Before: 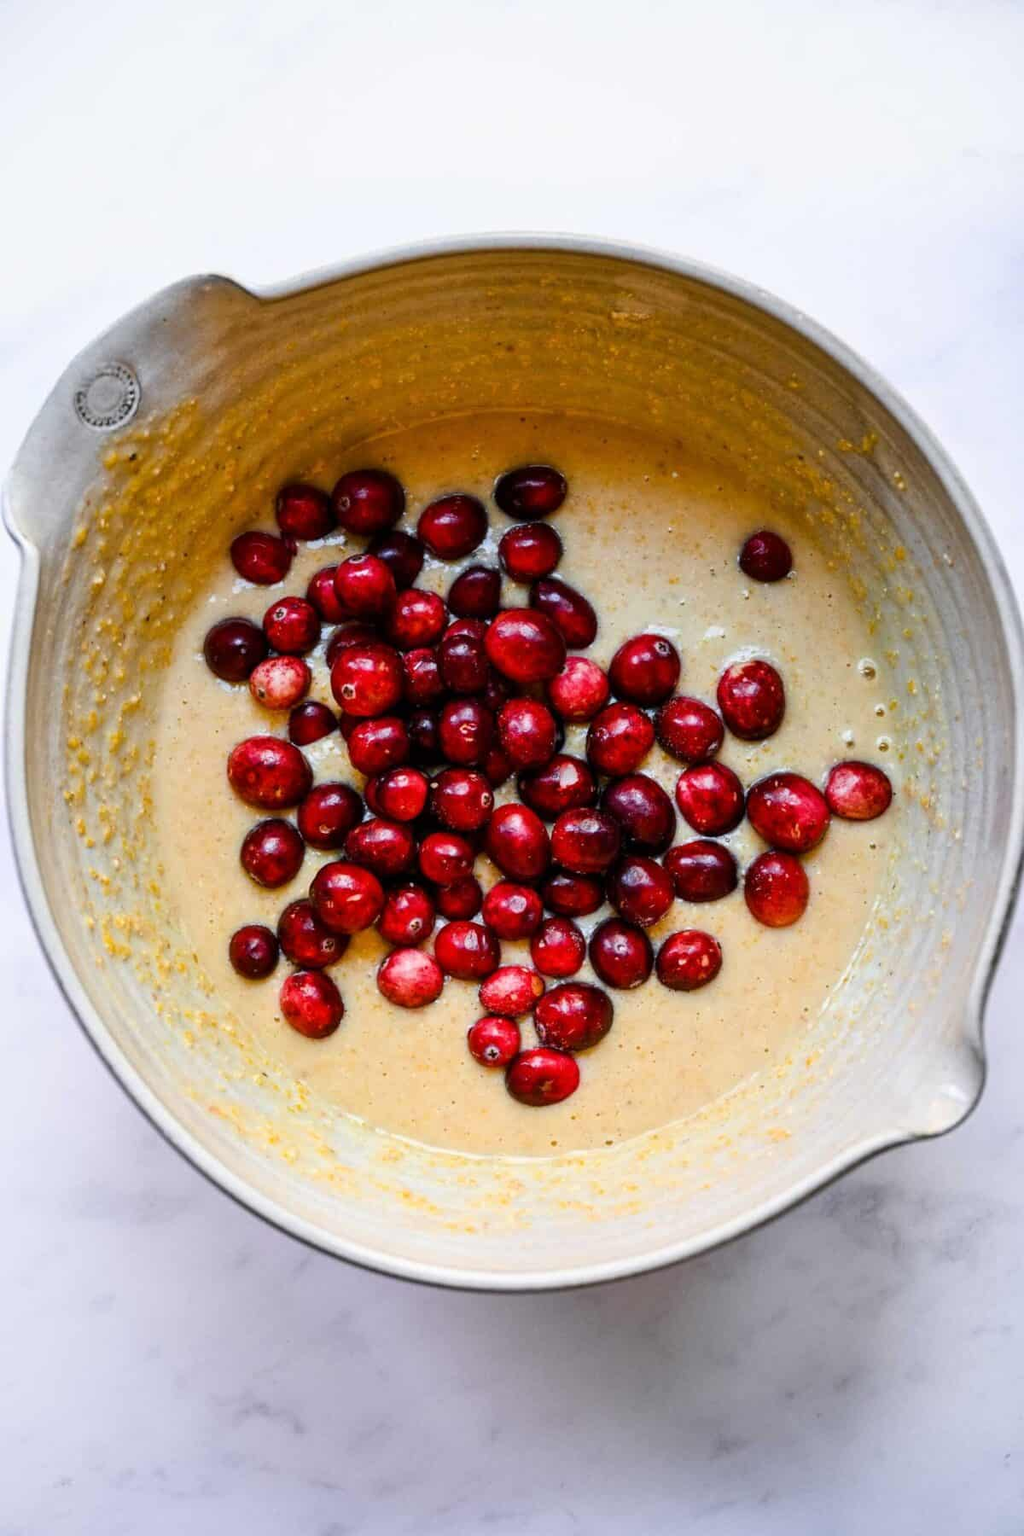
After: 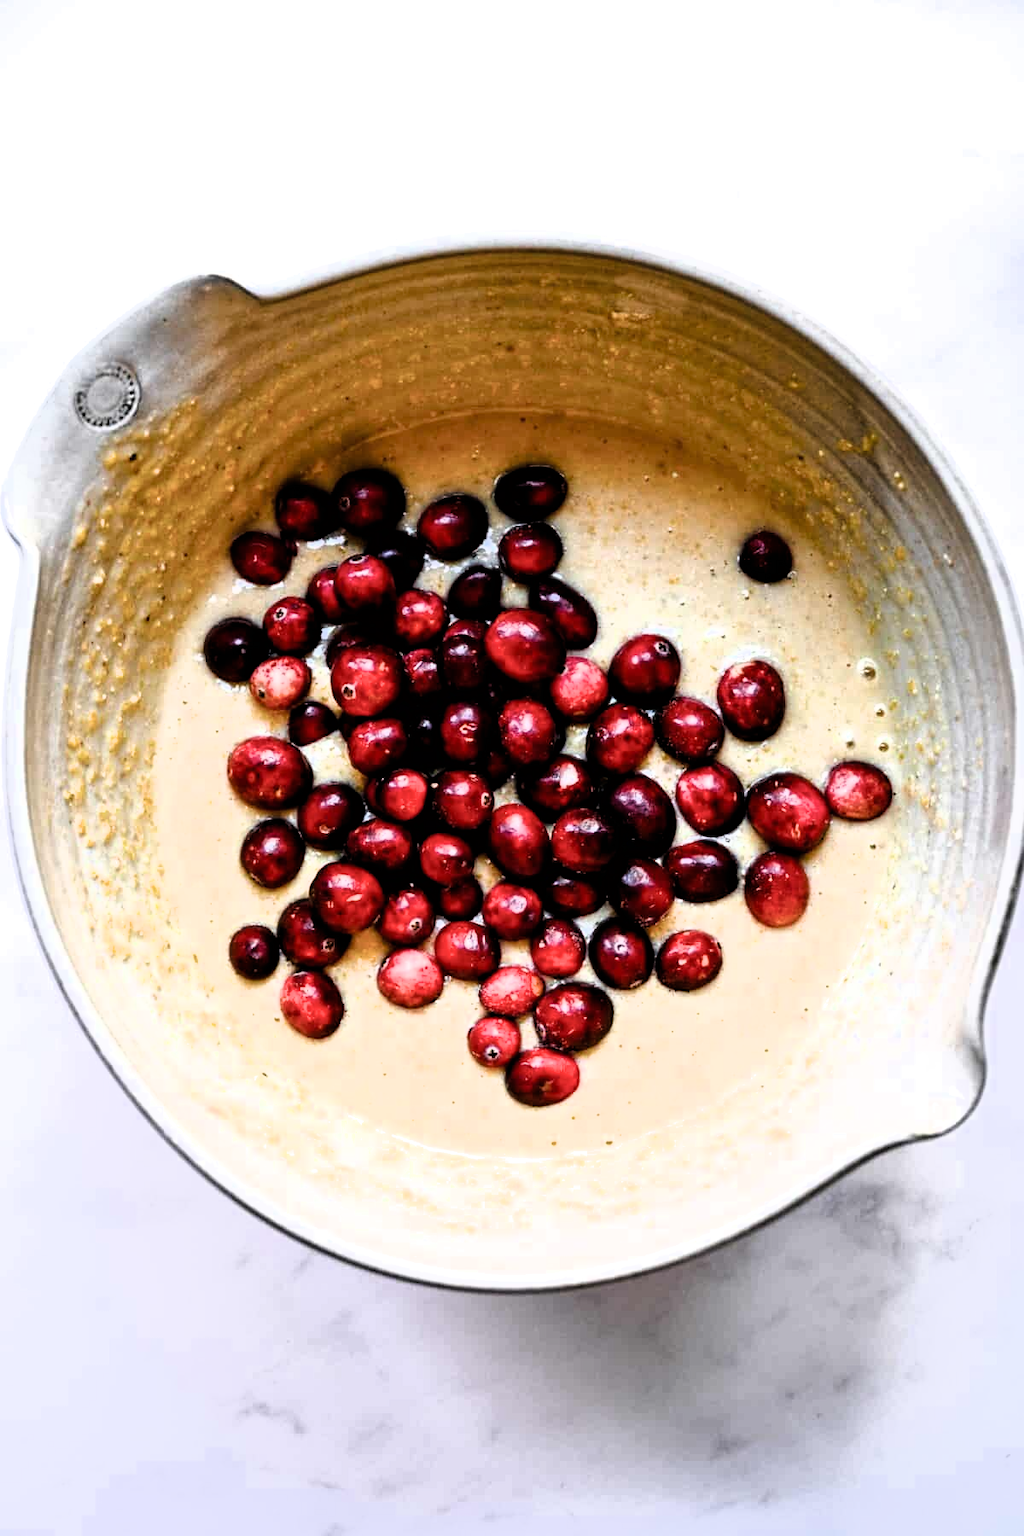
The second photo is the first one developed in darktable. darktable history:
filmic rgb: black relative exposure -8.21 EV, white relative exposure 2.24 EV, hardness 7.16, latitude 85.97%, contrast 1.69, highlights saturation mix -3.64%, shadows ↔ highlights balance -2.68%, preserve chrominance max RGB, color science v6 (2022), iterations of high-quality reconstruction 0, contrast in shadows safe, contrast in highlights safe
